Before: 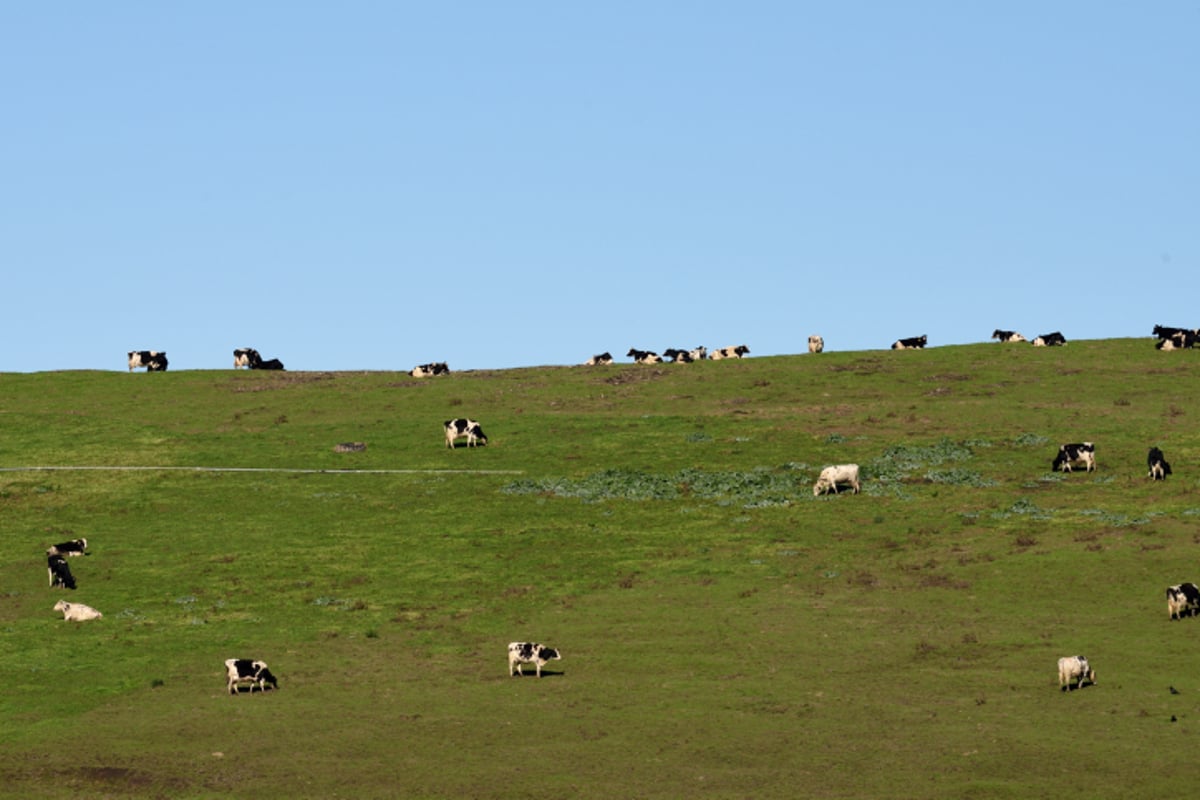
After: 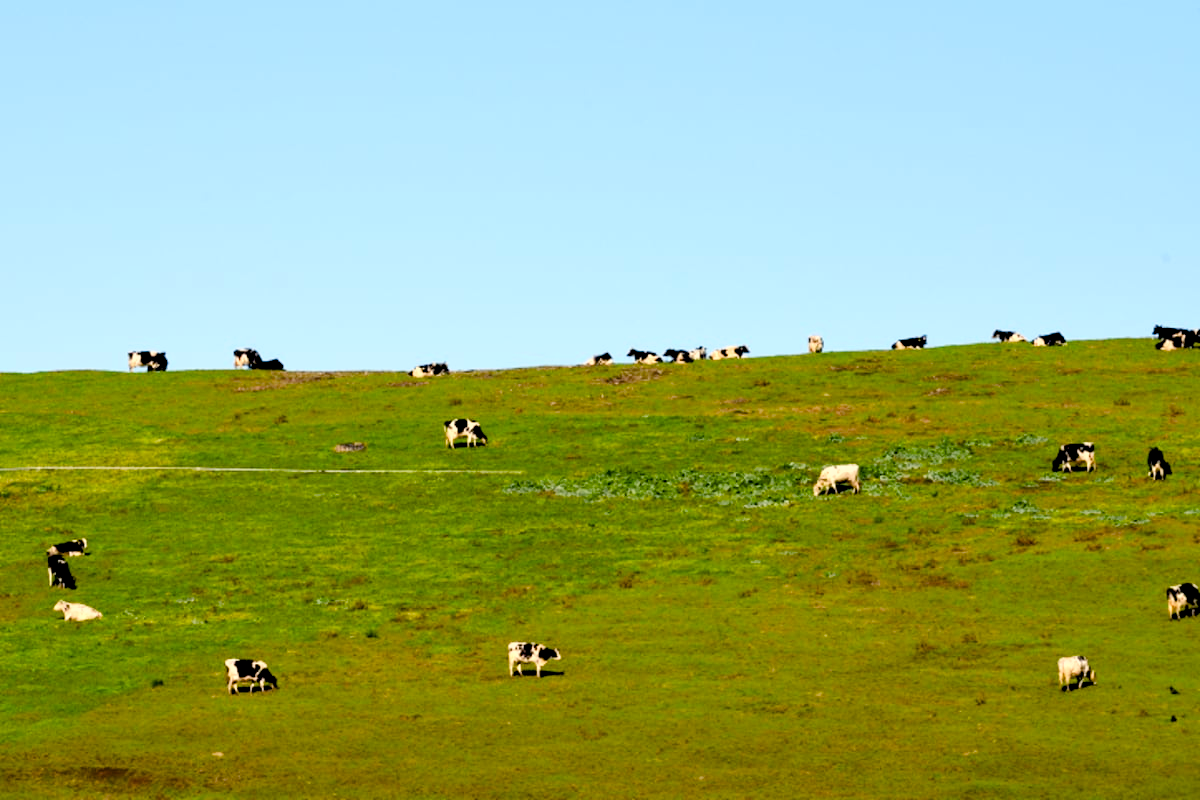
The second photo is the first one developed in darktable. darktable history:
tone curve: curves: ch0 [(0, 0) (0.55, 0.716) (0.841, 0.969)]
vibrance: vibrance 14%
color balance rgb: shadows lift › chroma 1%, shadows lift › hue 240.84°, highlights gain › chroma 2%, highlights gain › hue 73.2°, global offset › luminance -0.5%, perceptual saturation grading › global saturation 20%, perceptual saturation grading › highlights -25%, perceptual saturation grading › shadows 50%, global vibrance 15%
exposure: black level correction 0.007, compensate highlight preservation false
